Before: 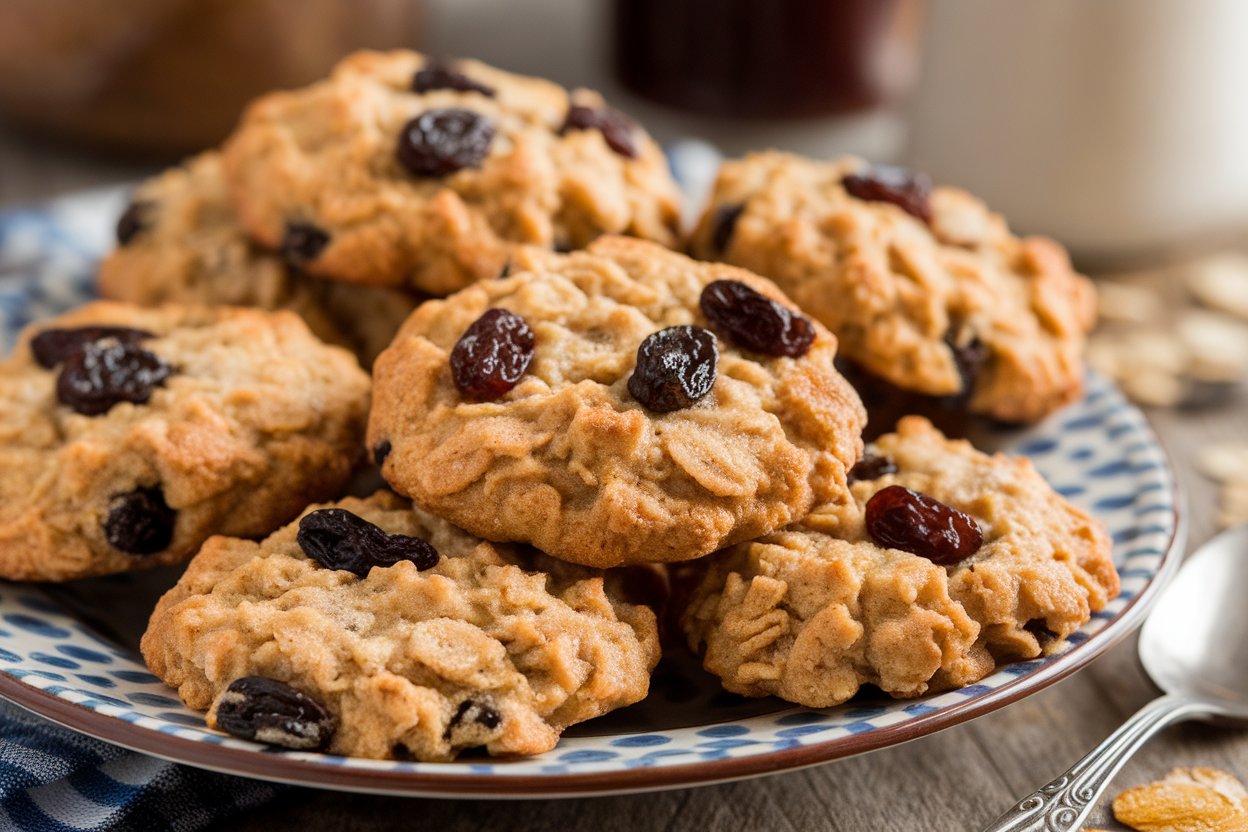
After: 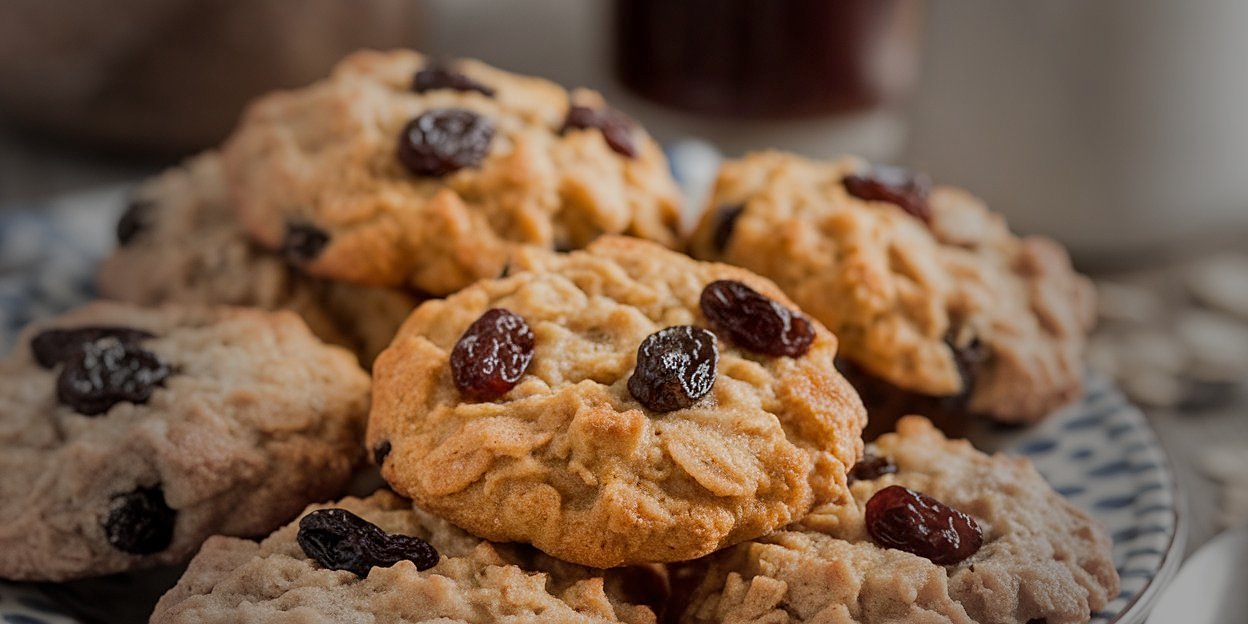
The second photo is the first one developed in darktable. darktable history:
crop: bottom 24.967%
tone equalizer: -8 EV 0.25 EV, -7 EV 0.417 EV, -6 EV 0.417 EV, -5 EV 0.25 EV, -3 EV -0.25 EV, -2 EV -0.417 EV, -1 EV -0.417 EV, +0 EV -0.25 EV, edges refinement/feathering 500, mask exposure compensation -1.57 EV, preserve details guided filter
sharpen: on, module defaults
vignetting: fall-off start 40%, fall-off radius 40%
